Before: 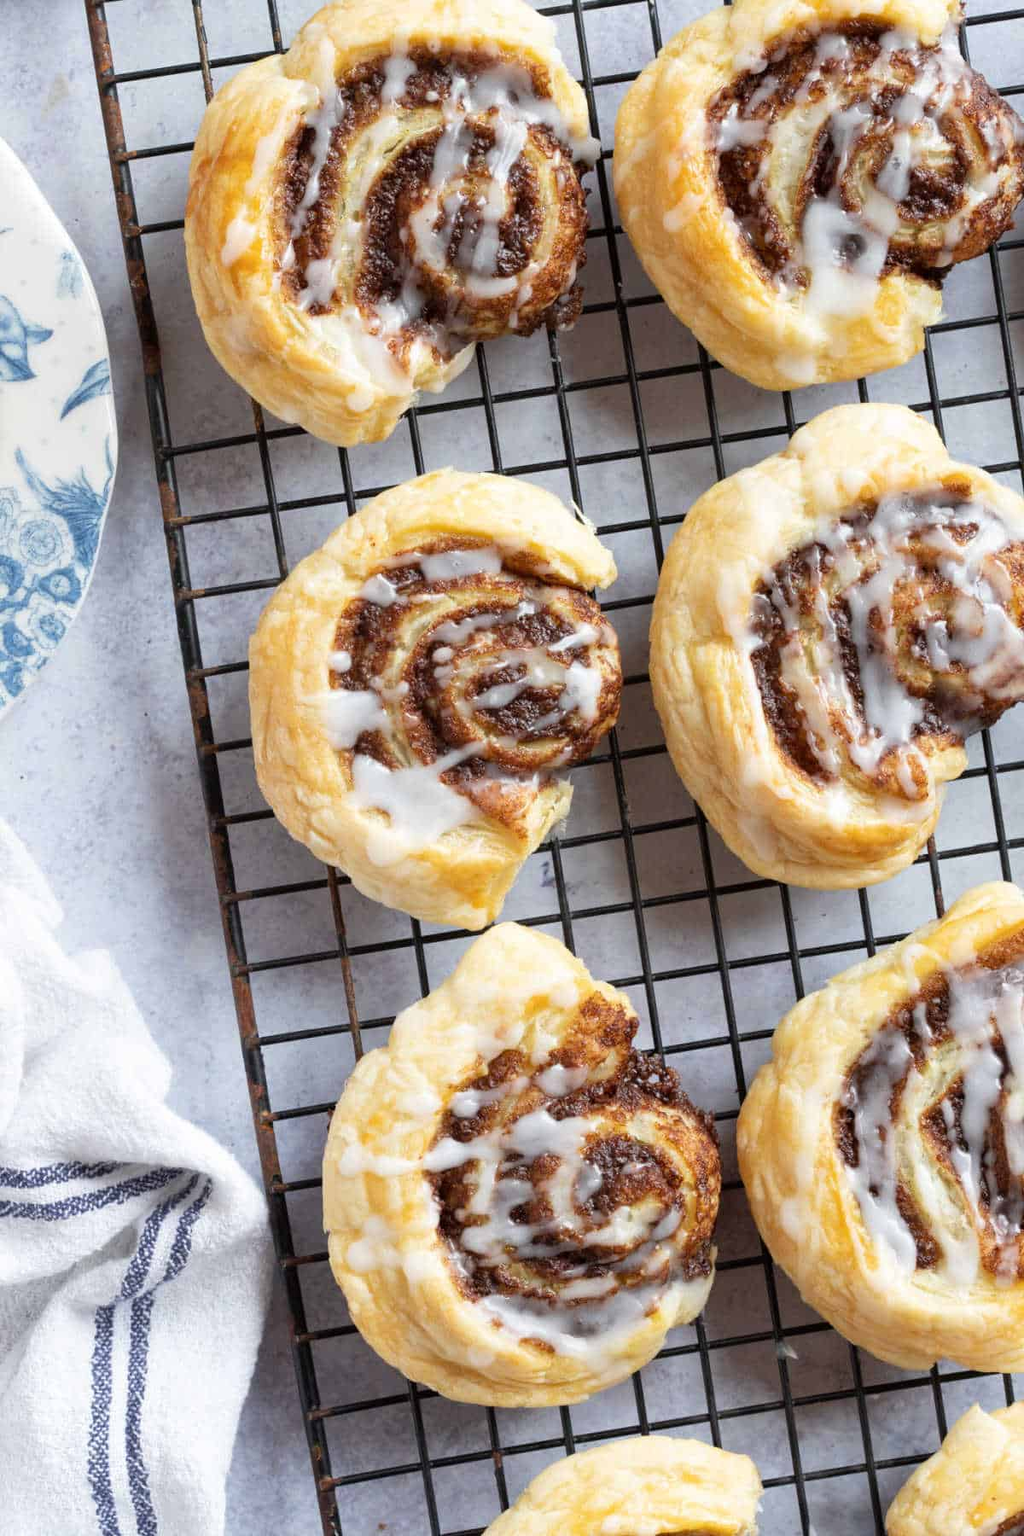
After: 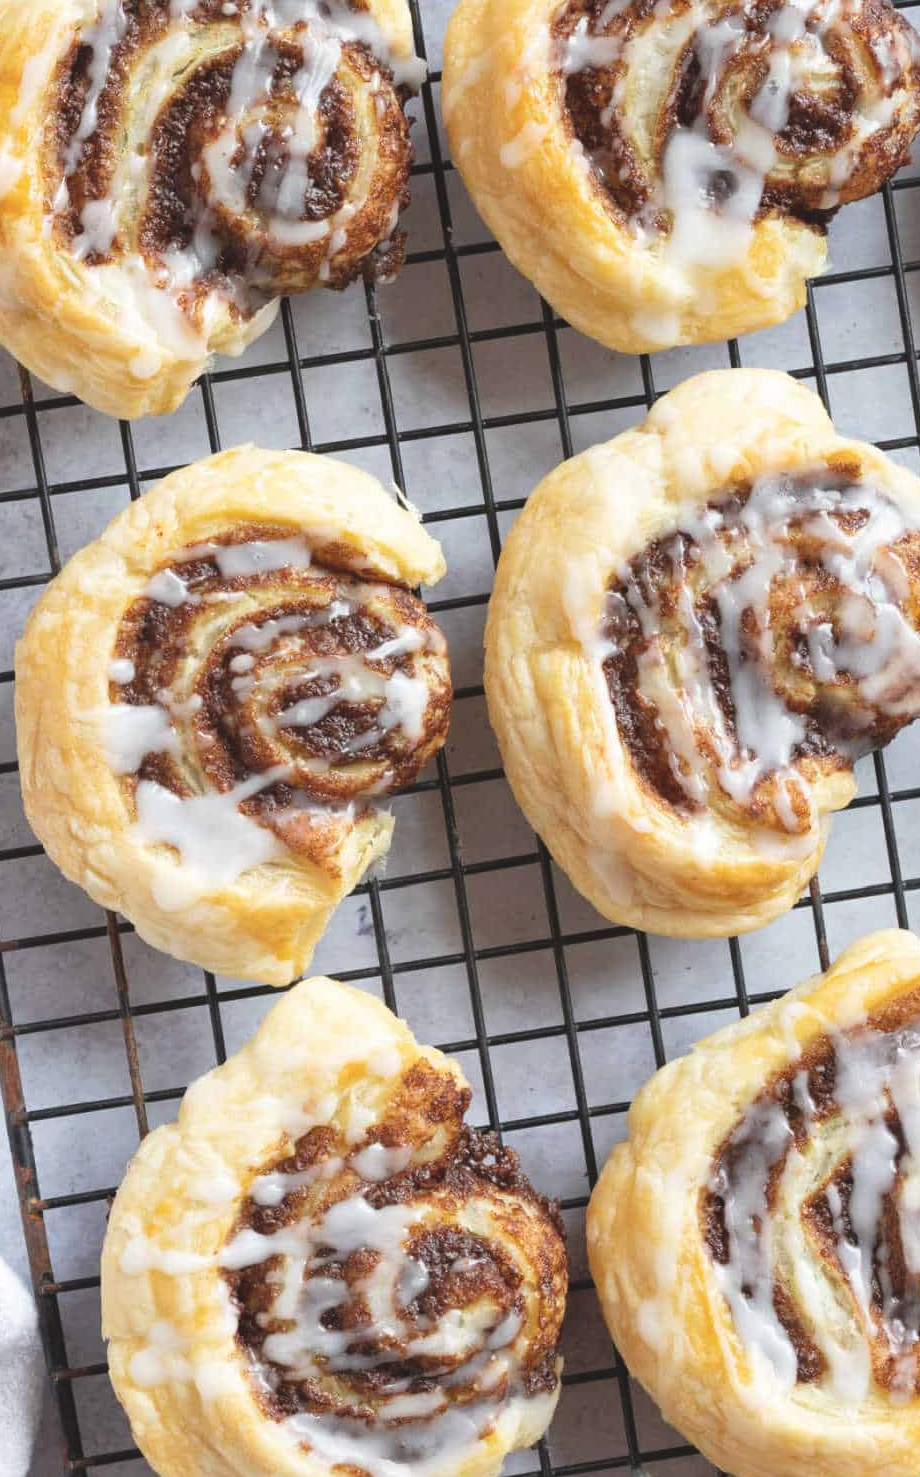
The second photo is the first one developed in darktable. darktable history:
crop: left 23.095%, top 5.827%, bottom 11.854%
color balance: lift [1.007, 1, 1, 1], gamma [1.097, 1, 1, 1]
